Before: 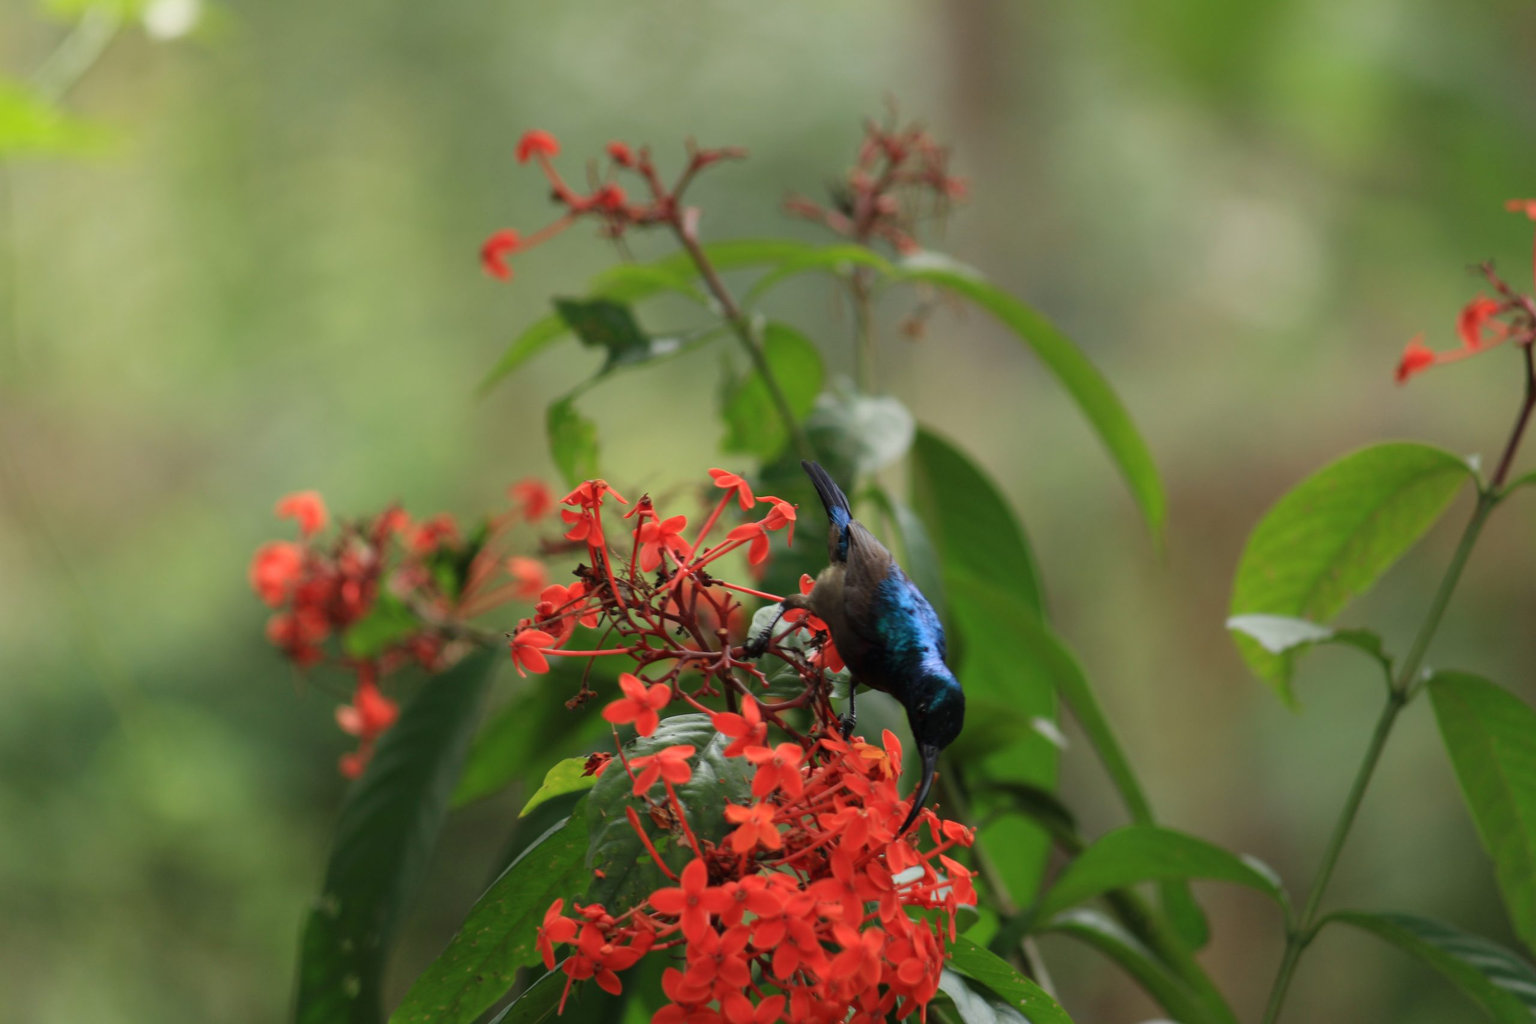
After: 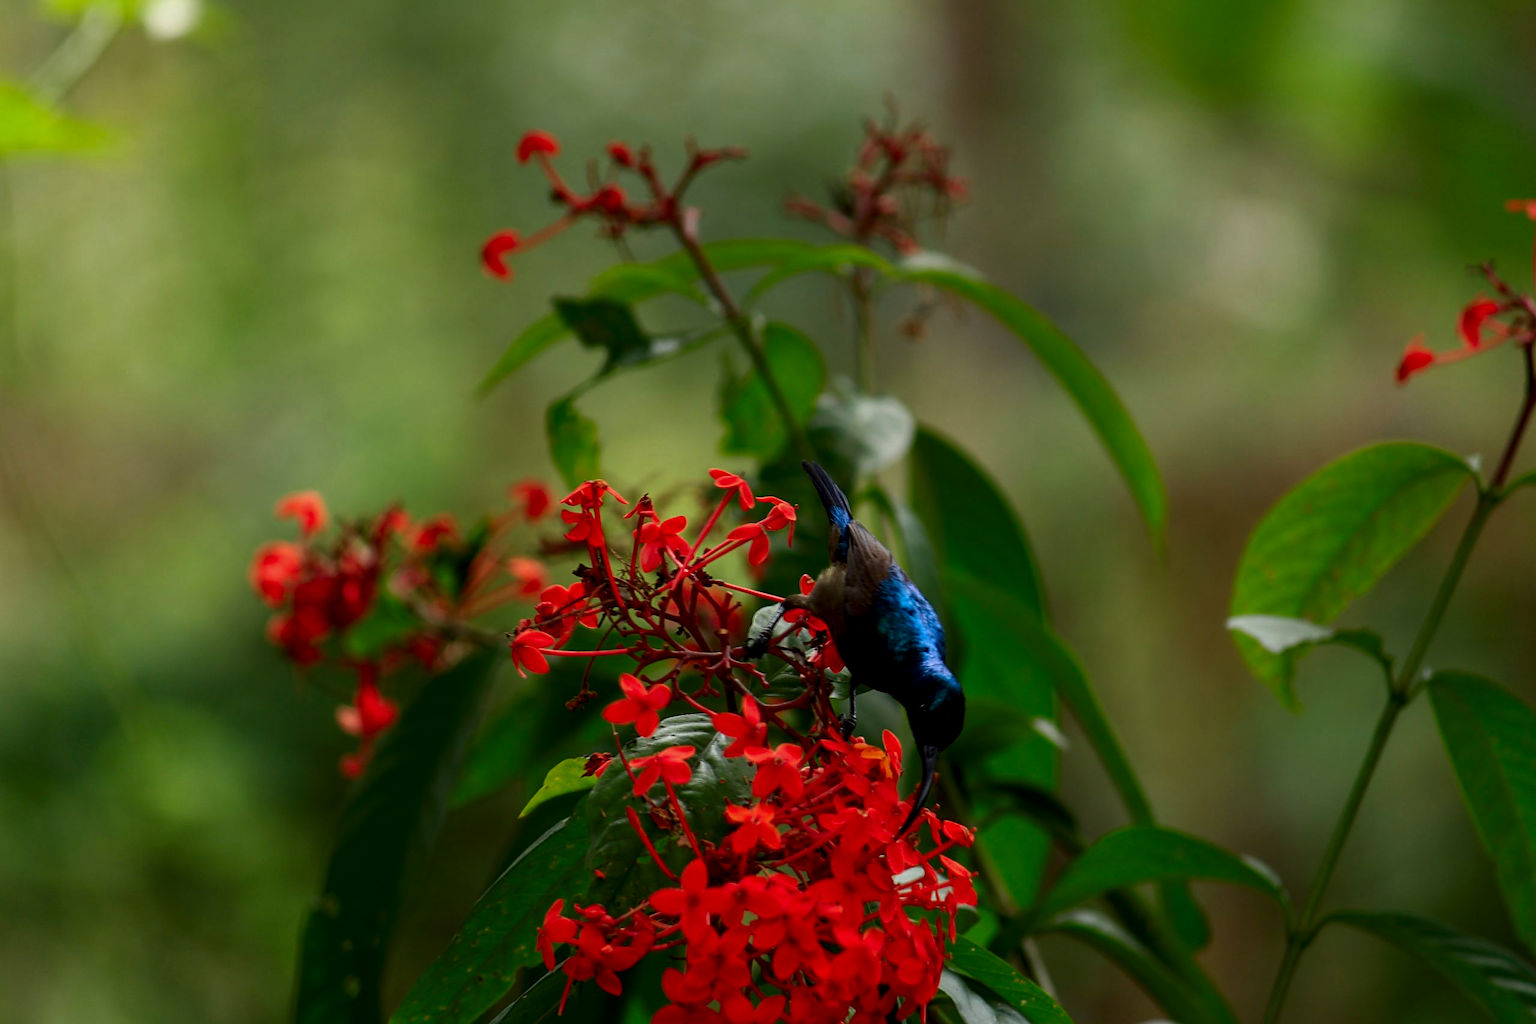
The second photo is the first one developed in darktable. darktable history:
local contrast: on, module defaults
sharpen: on, module defaults
contrast brightness saturation: brightness -0.249, saturation 0.204
